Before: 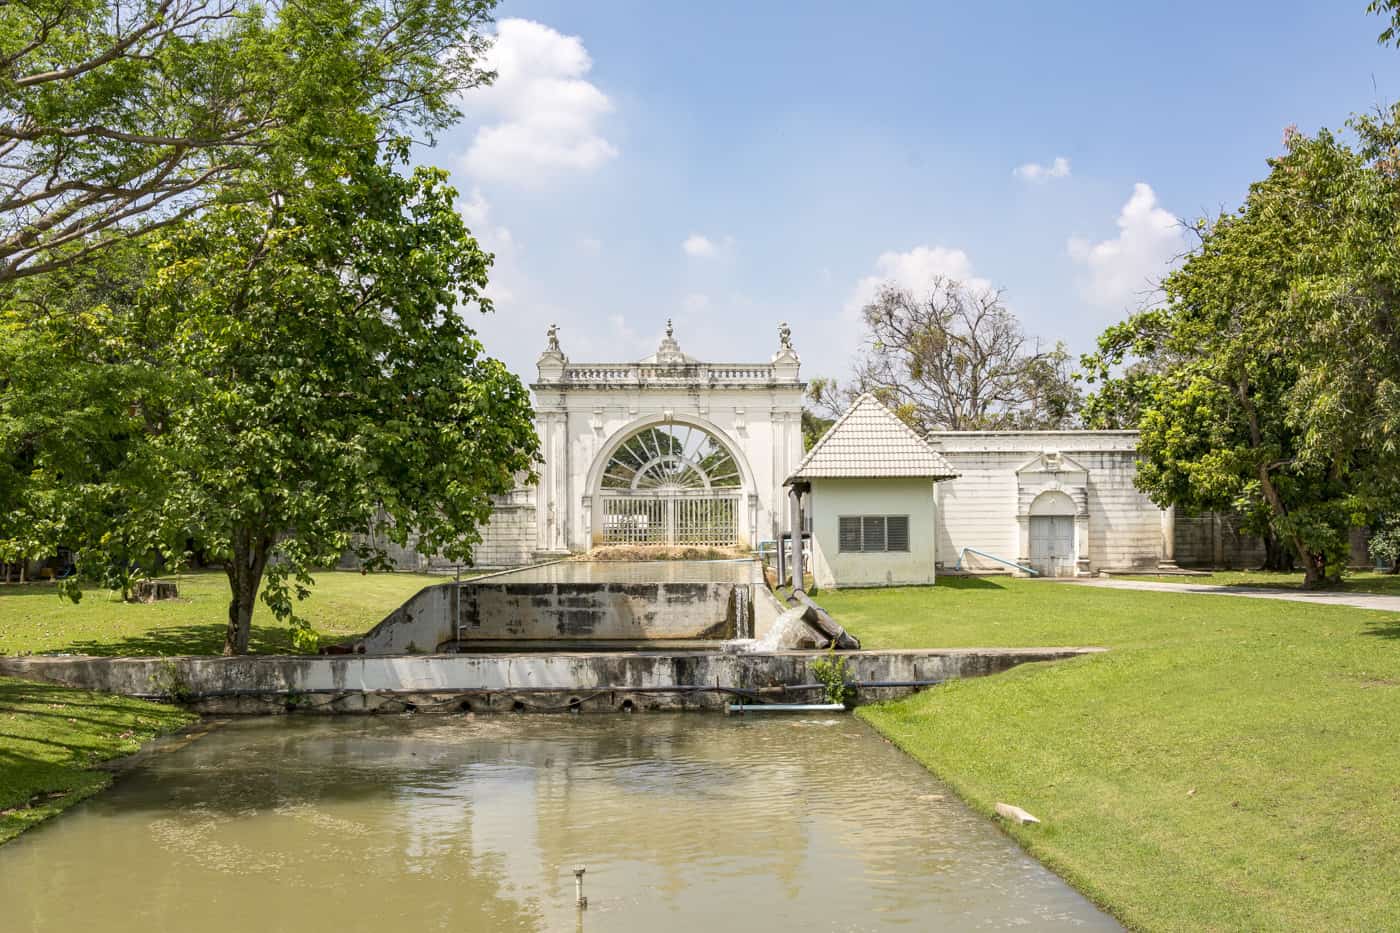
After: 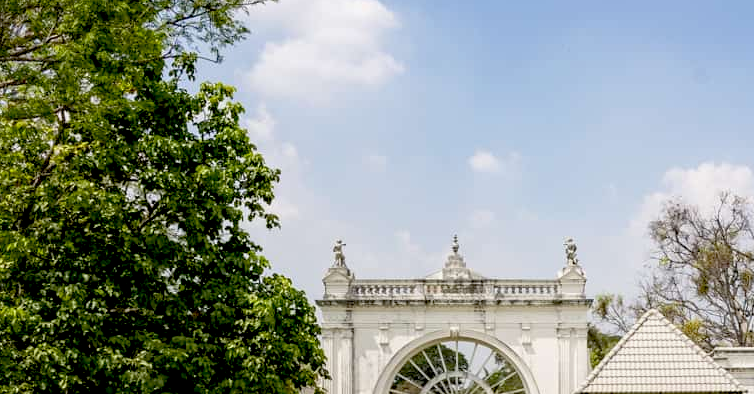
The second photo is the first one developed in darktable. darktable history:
color balance rgb: linear chroma grading › global chroma 1.5%, linear chroma grading › mid-tones -1%, perceptual saturation grading › global saturation -3%, perceptual saturation grading › shadows -2%
crop: left 15.306%, top 9.065%, right 30.789%, bottom 48.638%
exposure: black level correction 0.029, exposure -0.073 EV, compensate highlight preservation false
